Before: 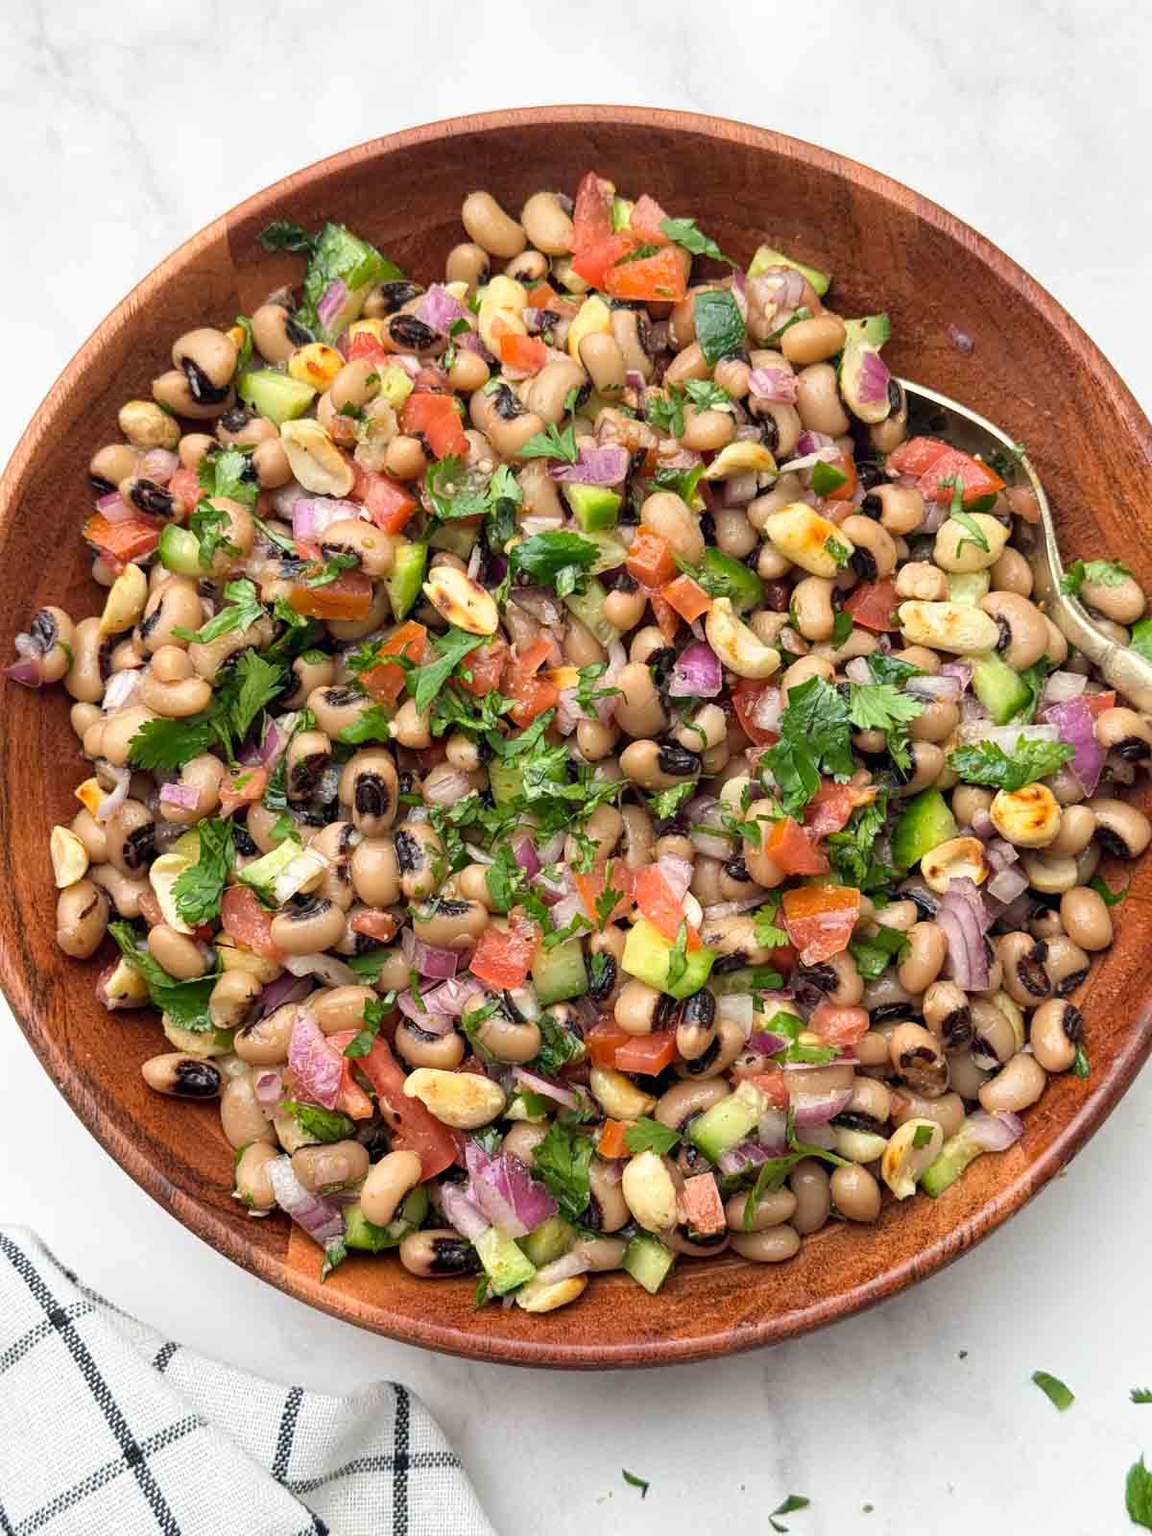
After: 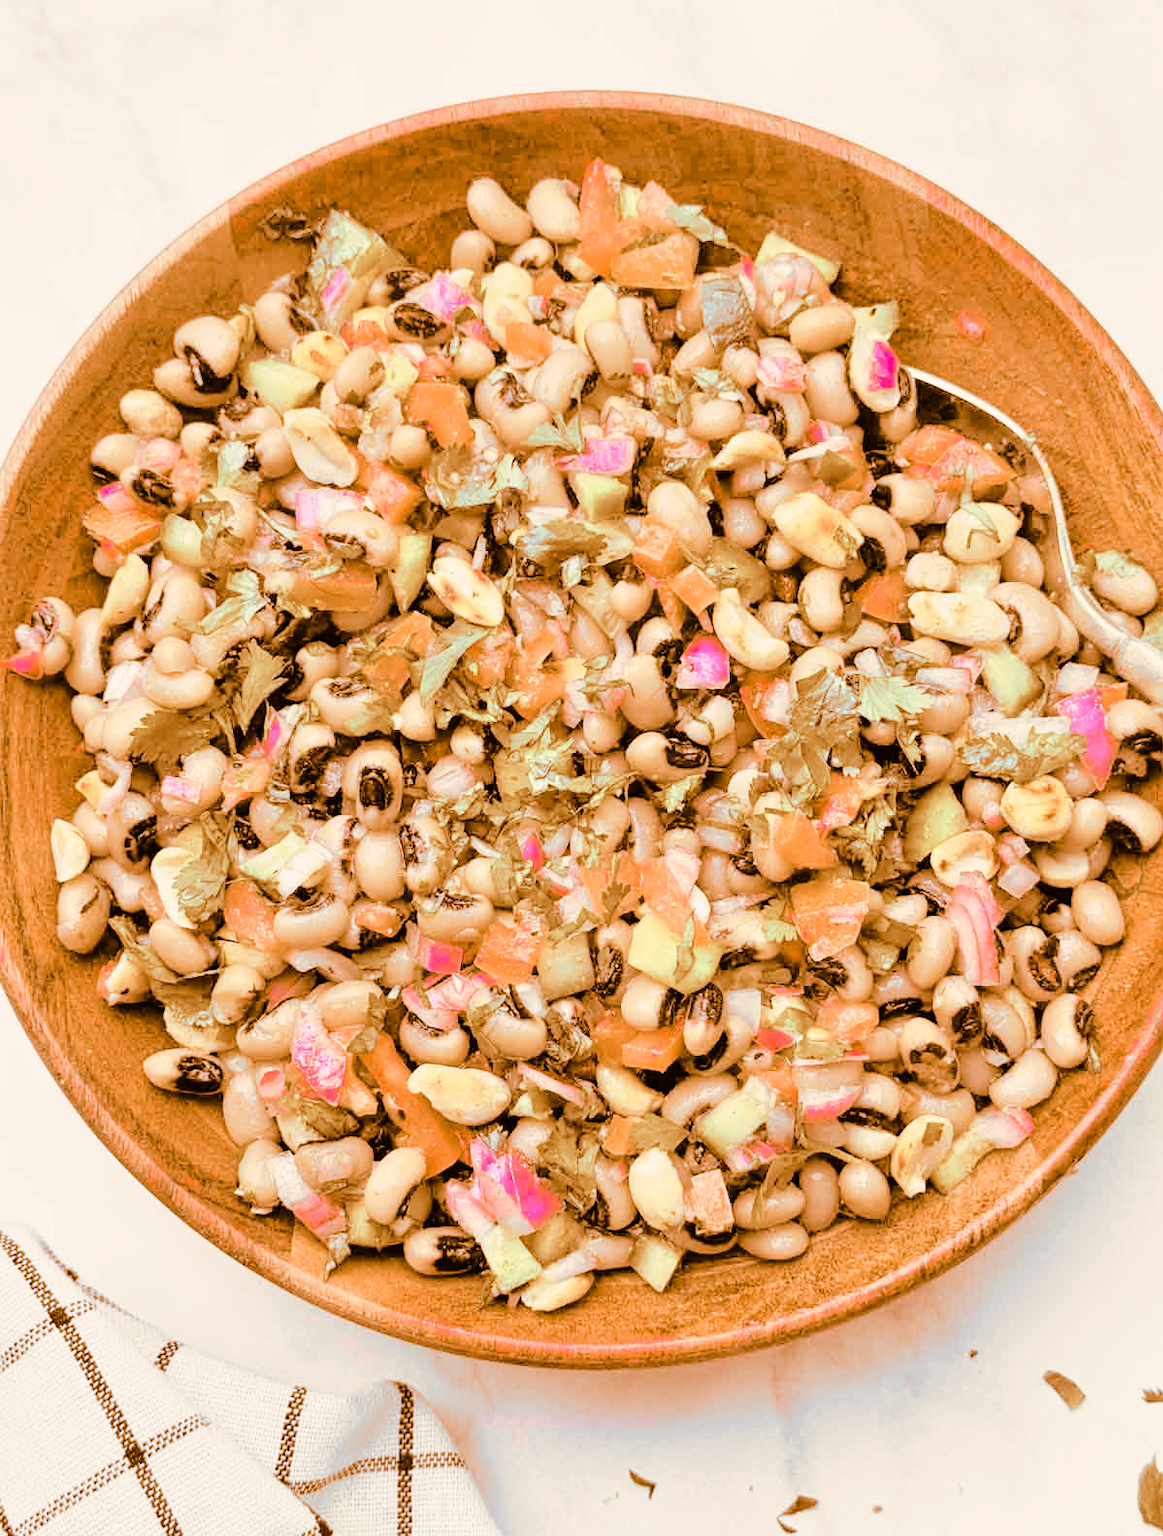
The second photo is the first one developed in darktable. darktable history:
split-toning: shadows › hue 26°, shadows › saturation 0.92, highlights › hue 40°, highlights › saturation 0.92, balance -63, compress 0%
tone curve: curves: ch0 [(0, 0.011) (0.104, 0.085) (0.236, 0.234) (0.398, 0.507) (0.498, 0.621) (0.65, 0.757) (0.835, 0.883) (1, 0.961)]; ch1 [(0, 0) (0.353, 0.344) (0.43, 0.401) (0.479, 0.476) (0.502, 0.502) (0.54, 0.542) (0.602, 0.613) (0.638, 0.668) (0.693, 0.727) (1, 1)]; ch2 [(0, 0) (0.34, 0.314) (0.434, 0.43) (0.5, 0.506) (0.521, 0.54) (0.54, 0.56) (0.595, 0.613) (0.644, 0.729) (1, 1)], color space Lab, independent channels, preserve colors none
white balance: emerald 1
tone equalizer: -7 EV 0.15 EV, -6 EV 0.6 EV, -5 EV 1.15 EV, -4 EV 1.33 EV, -3 EV 1.15 EV, -2 EV 0.6 EV, -1 EV 0.15 EV, mask exposure compensation -0.5 EV
crop: top 1.049%, right 0.001%
color zones: curves: ch1 [(0, 0.831) (0.08, 0.771) (0.157, 0.268) (0.241, 0.207) (0.562, -0.005) (0.714, -0.013) (0.876, 0.01) (1, 0.831)]
